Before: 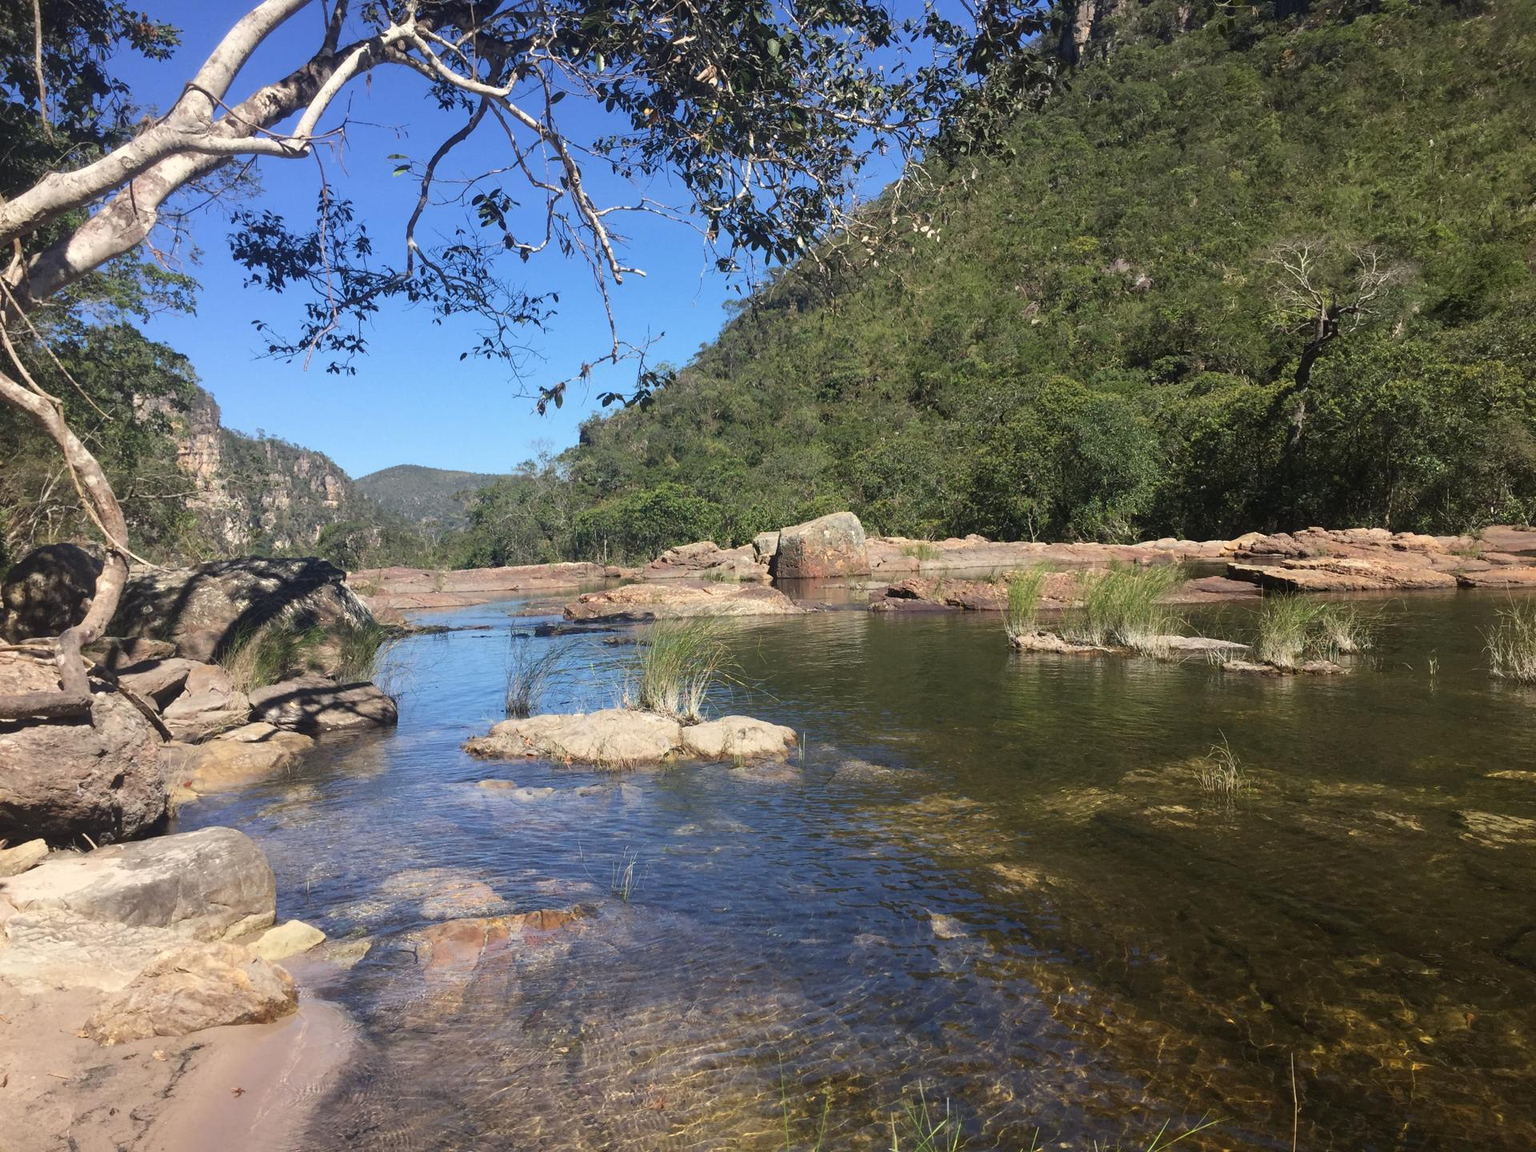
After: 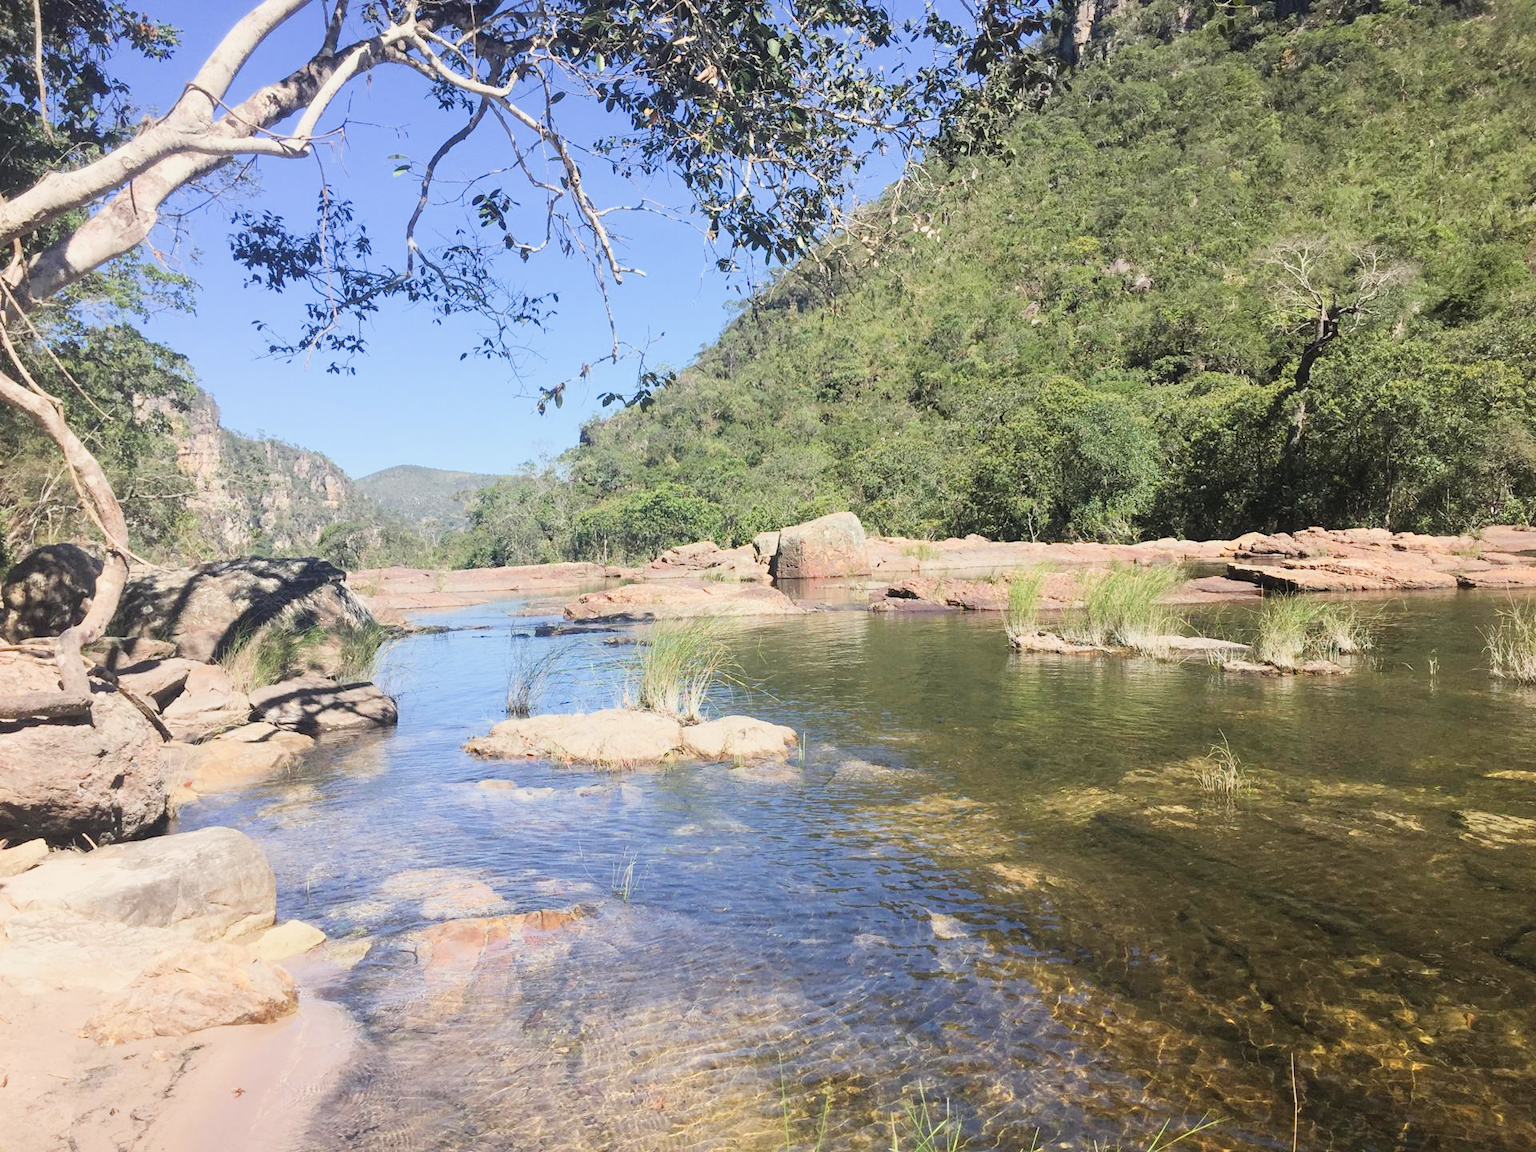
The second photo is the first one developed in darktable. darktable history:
exposure: black level correction -0.002, exposure 1.35 EV, compensate highlight preservation false
contrast brightness saturation: contrast 0.1, brightness 0.02, saturation 0.02
filmic rgb: black relative exposure -8.54 EV, white relative exposure 5.52 EV, hardness 3.39, contrast 1.016
